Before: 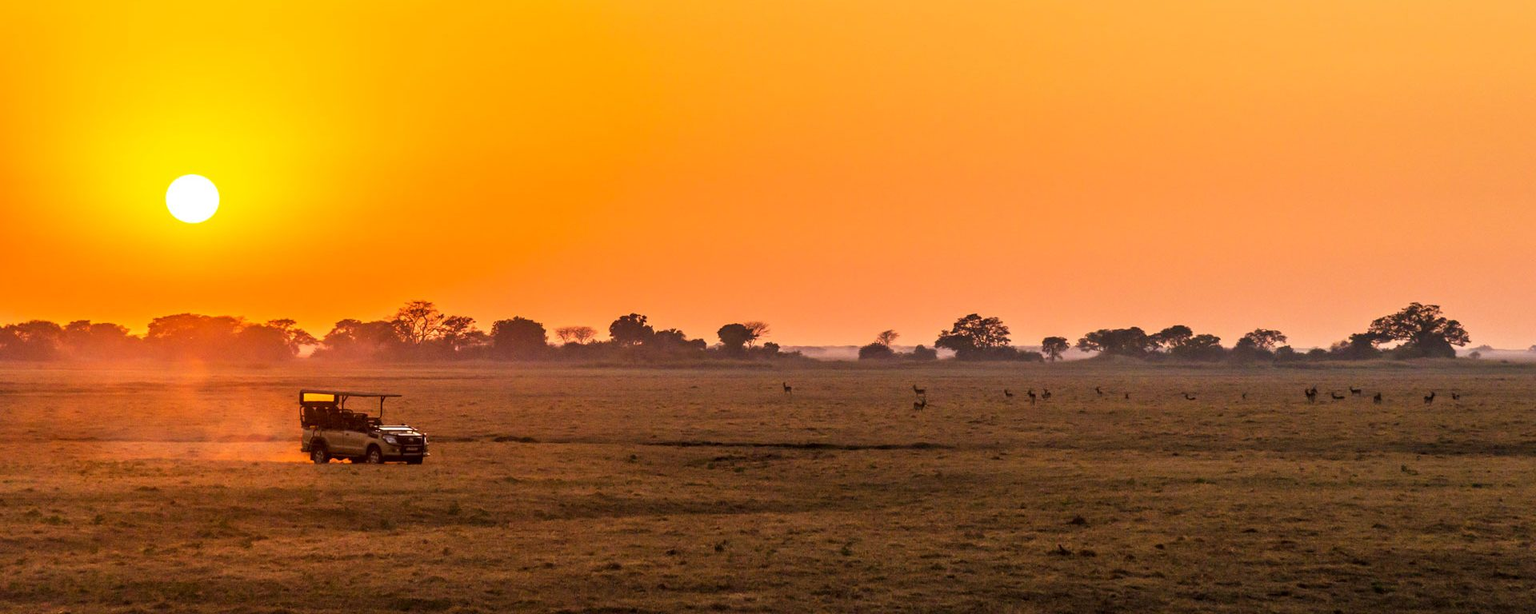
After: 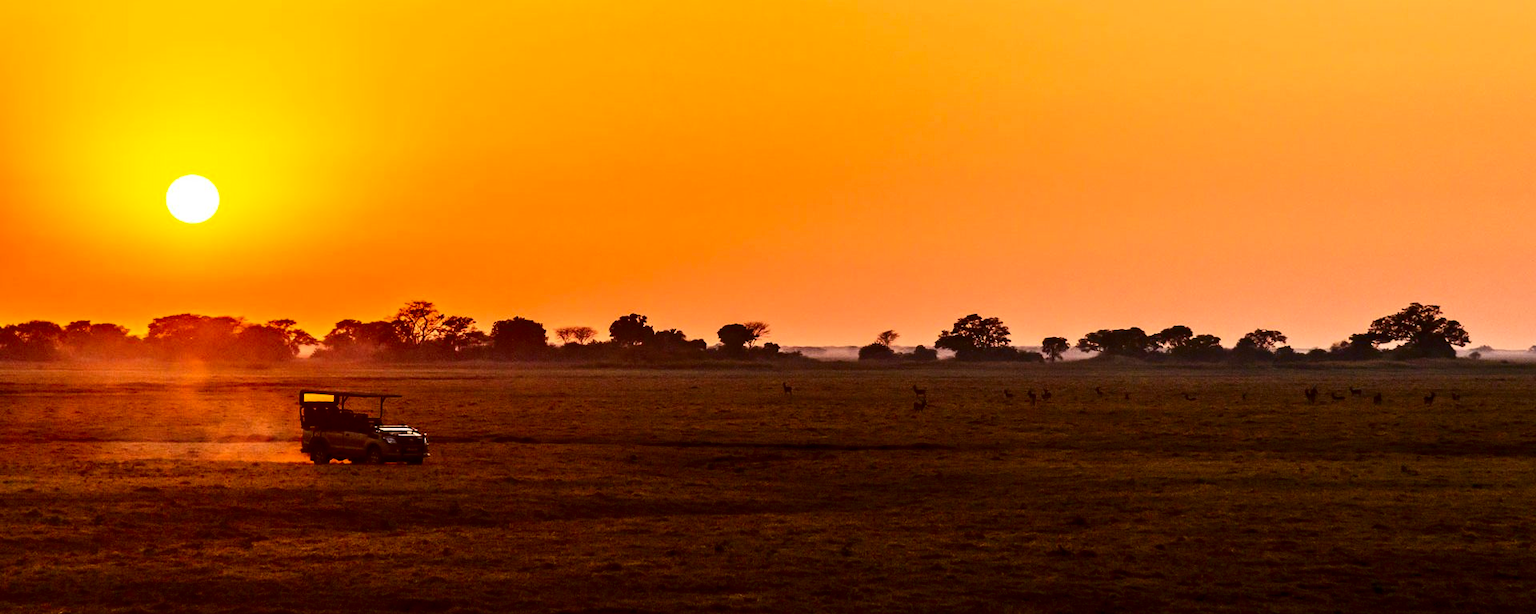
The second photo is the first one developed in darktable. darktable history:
contrast brightness saturation: contrast 0.24, brightness -0.24, saturation 0.14
tone equalizer: on, module defaults
